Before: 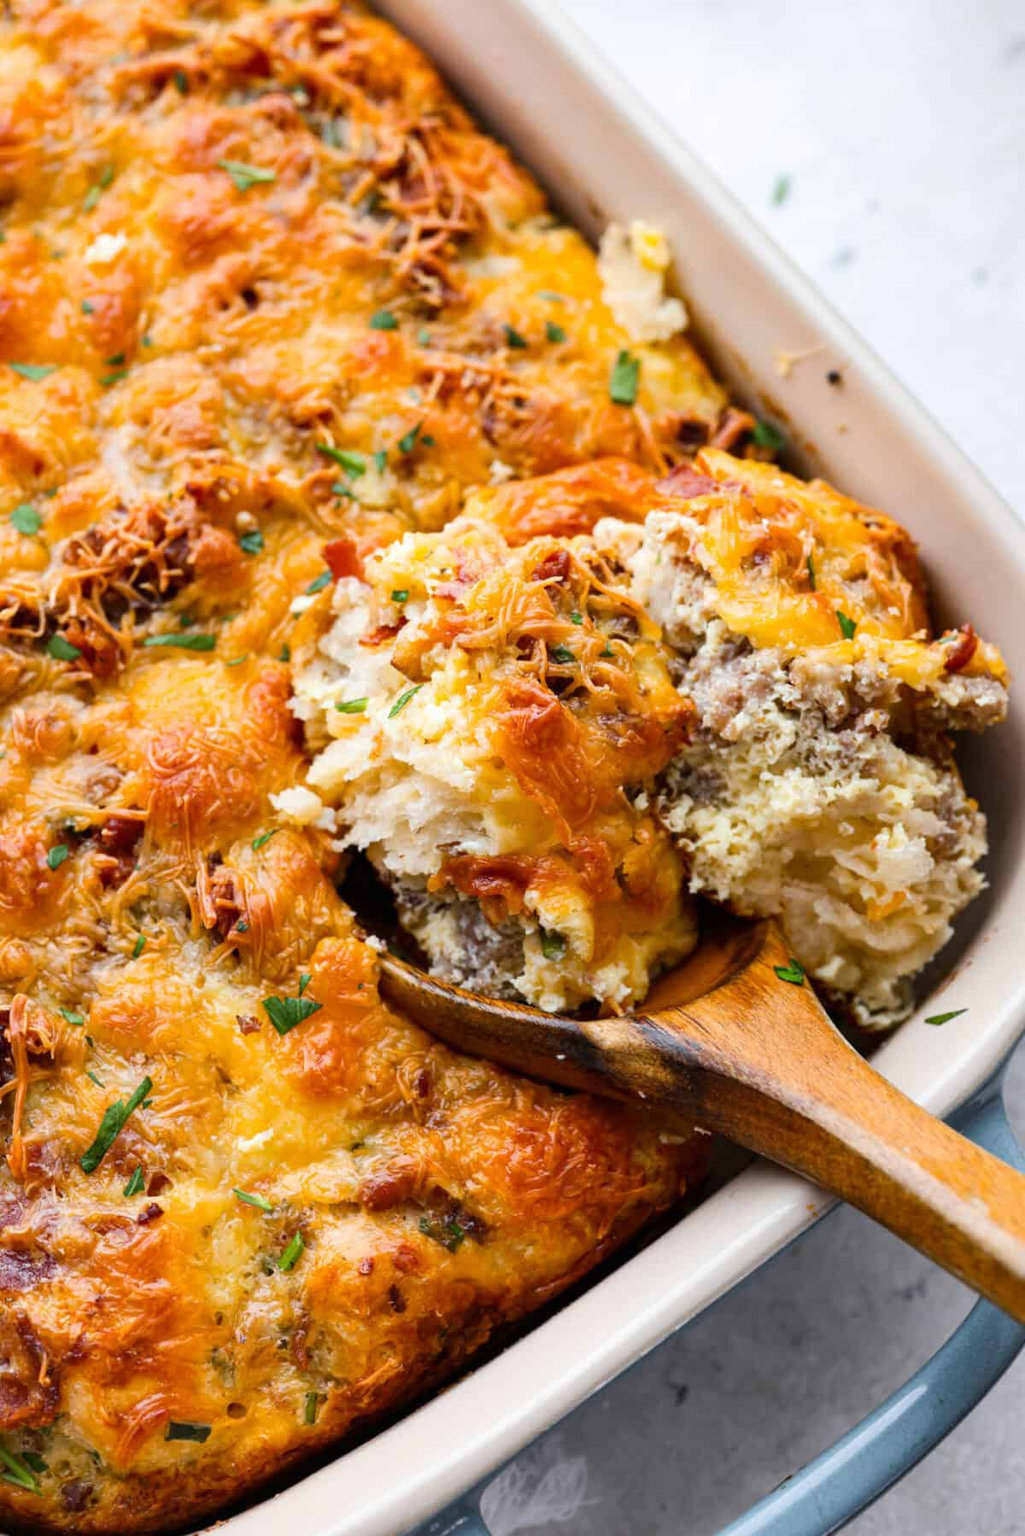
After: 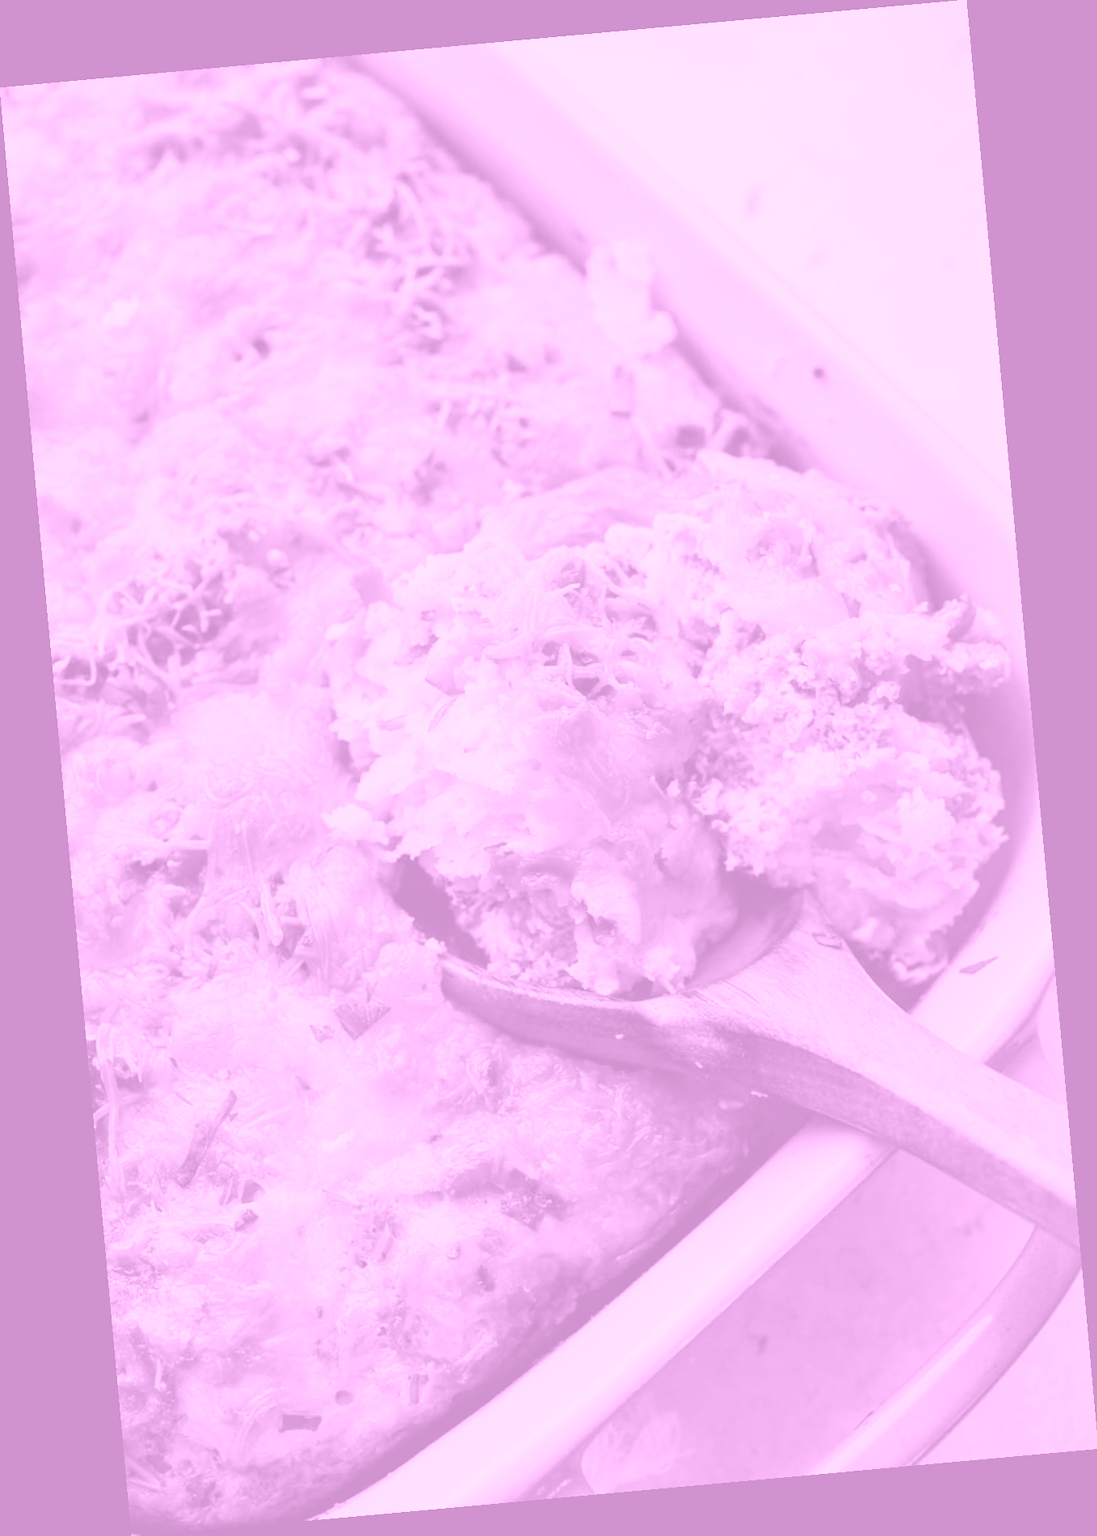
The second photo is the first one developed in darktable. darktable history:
exposure: compensate highlight preservation false
colorize: hue 331.2°, saturation 75%, source mix 30.28%, lightness 70.52%, version 1
rotate and perspective: rotation -5.2°, automatic cropping off
